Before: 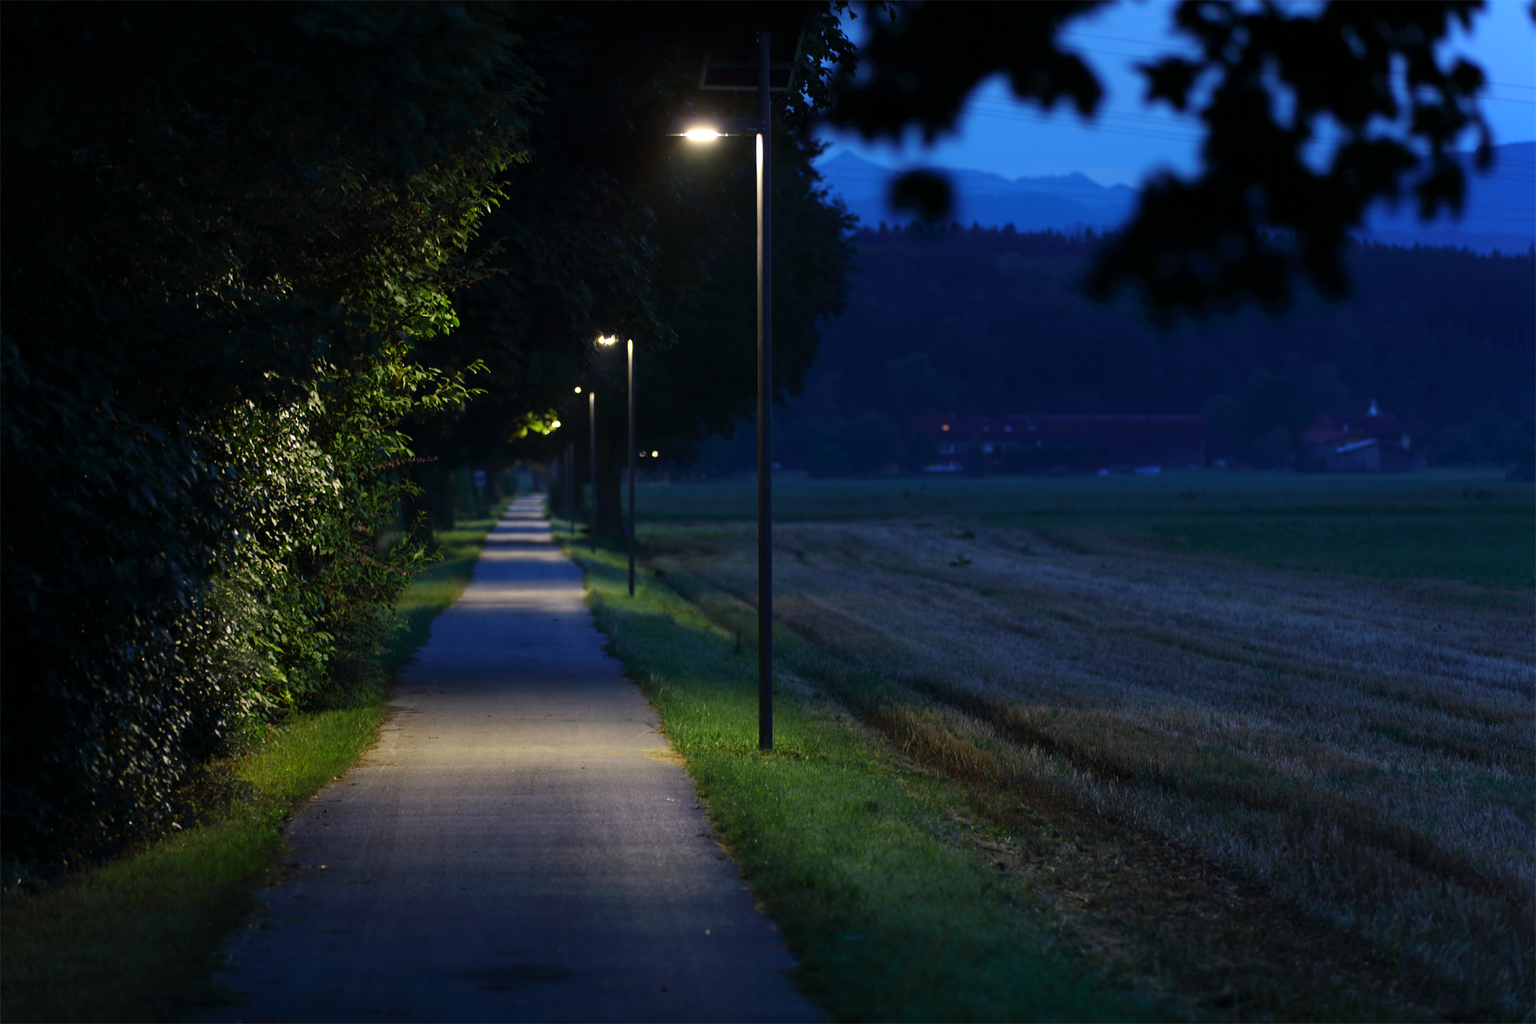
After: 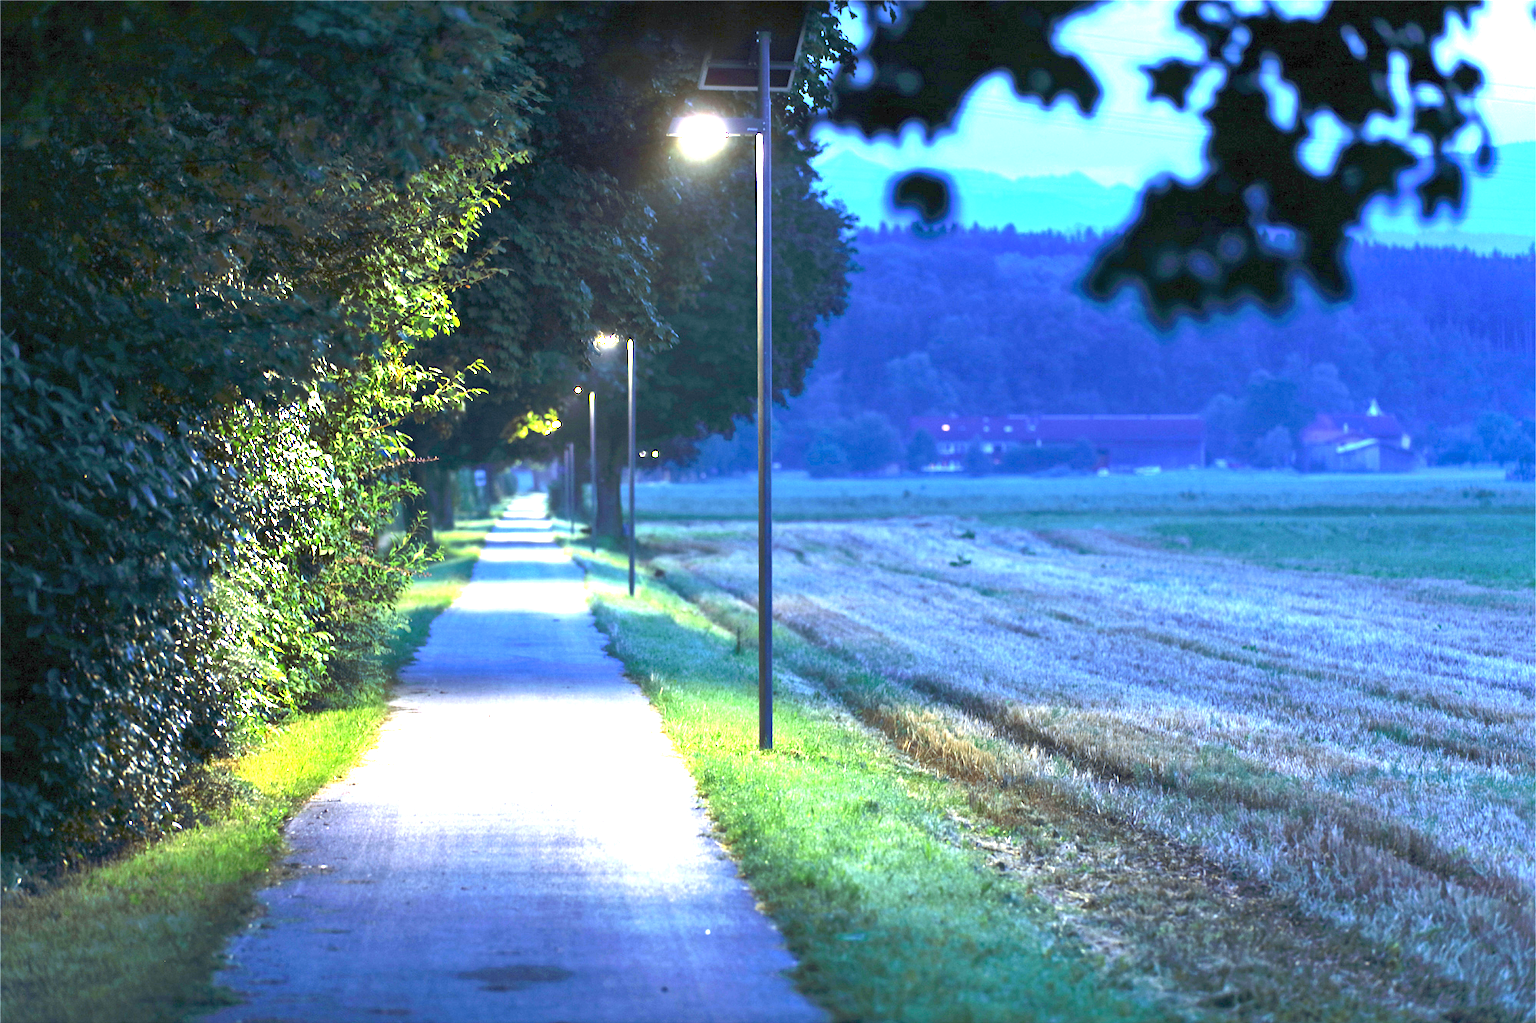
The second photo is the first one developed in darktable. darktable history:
exposure: black level correction 0, exposure 1.975 EV, compensate exposure bias true, compensate highlight preservation false
local contrast: mode bilateral grid, contrast 30, coarseness 25, midtone range 0.2
white balance: red 0.924, blue 1.095
